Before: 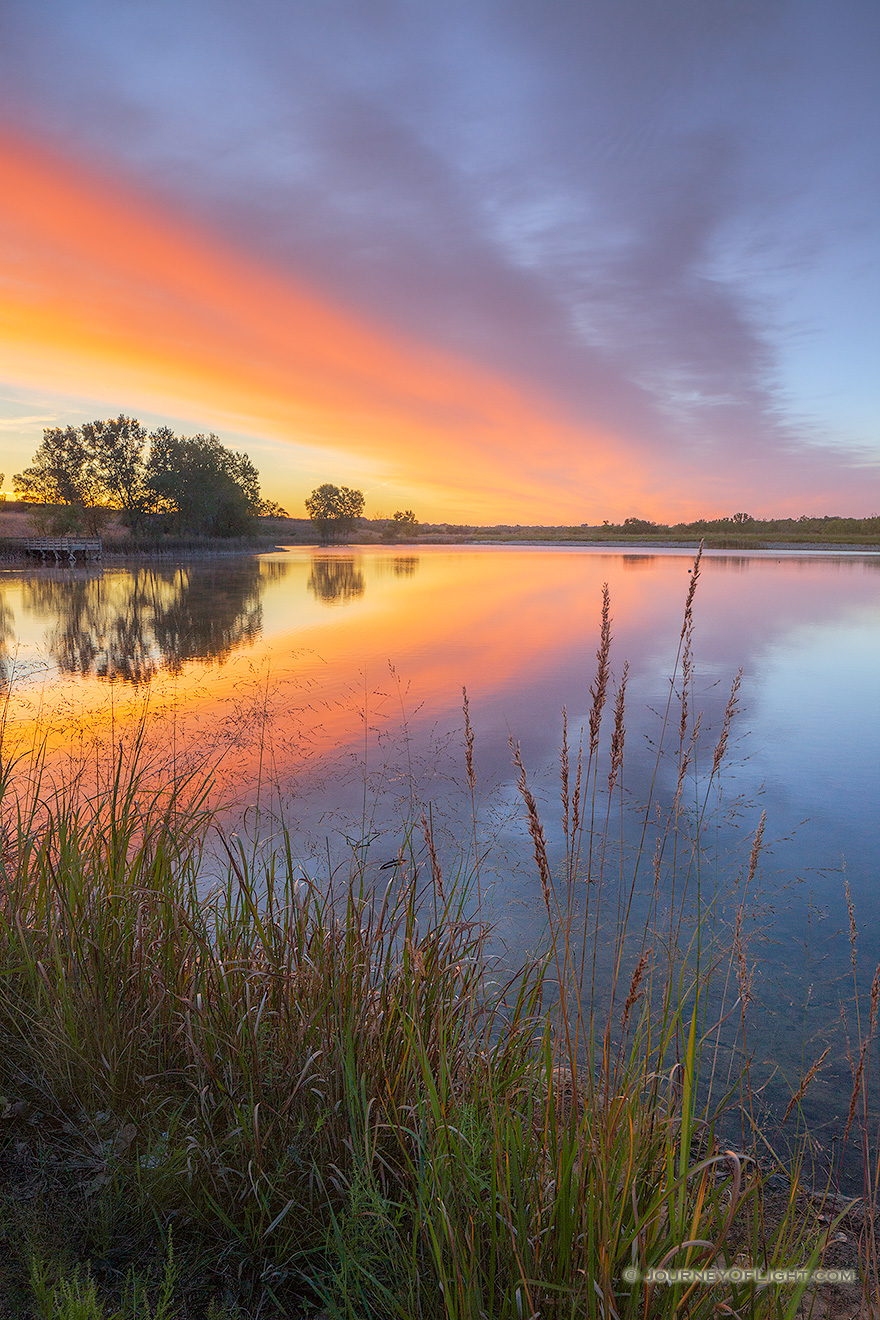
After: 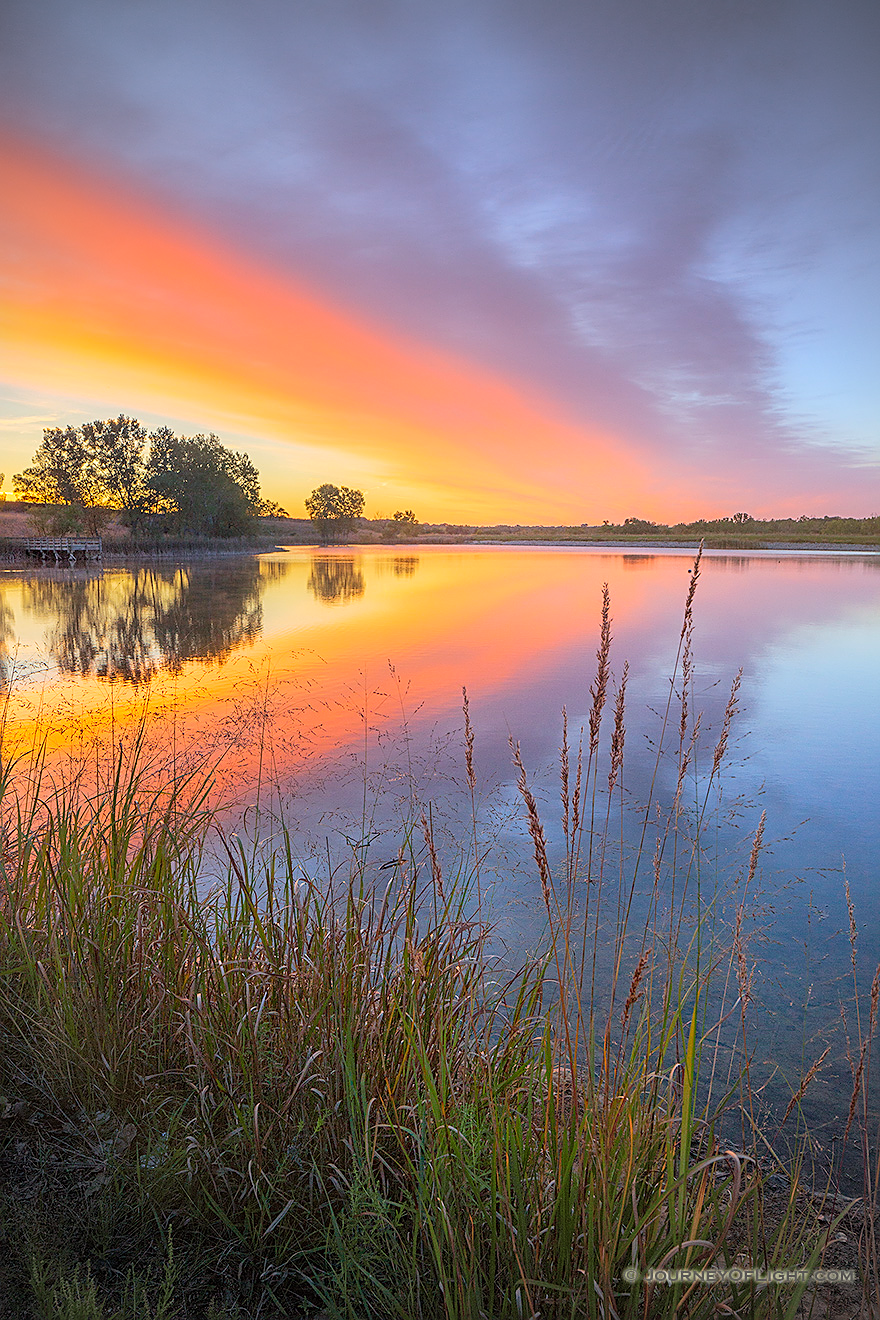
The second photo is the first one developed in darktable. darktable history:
sharpen: on, module defaults
contrast brightness saturation: contrast 0.07, brightness 0.08, saturation 0.18
vignetting: fall-off start 71.74%
